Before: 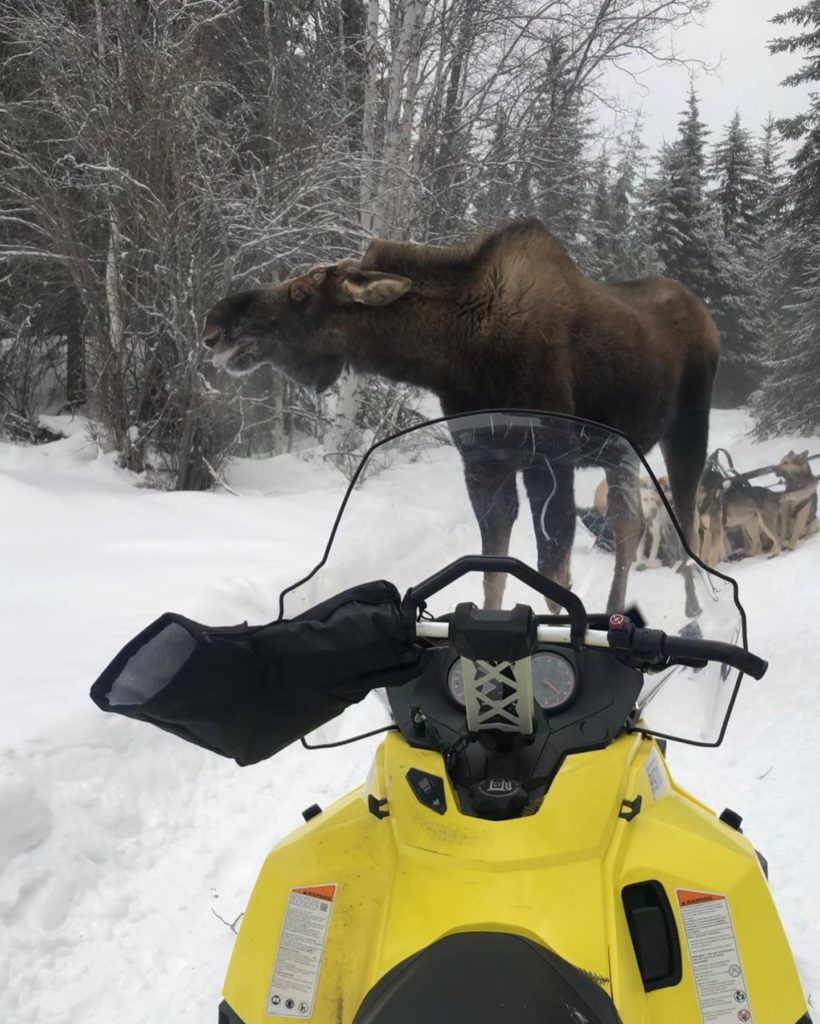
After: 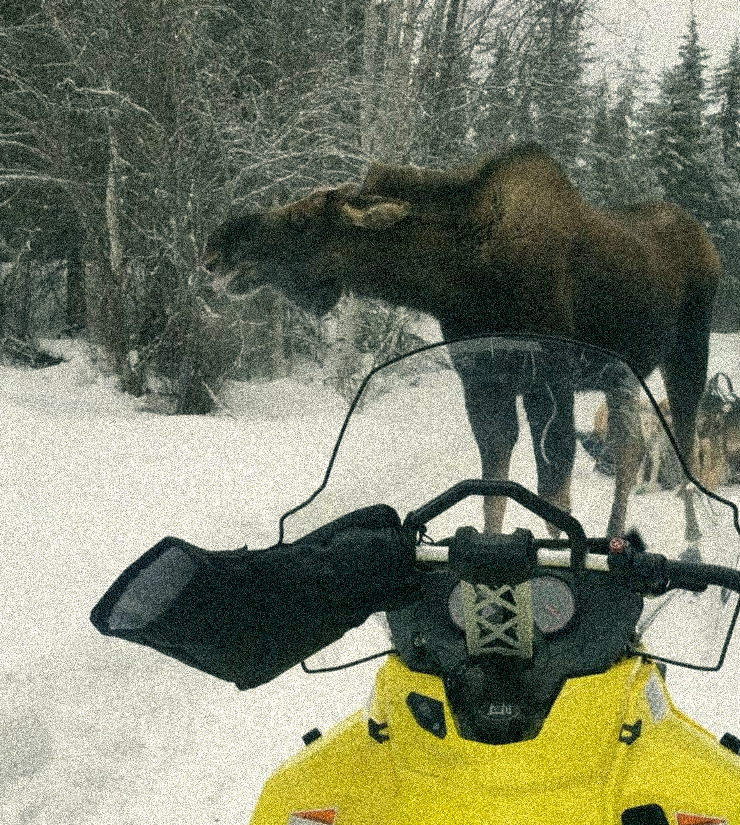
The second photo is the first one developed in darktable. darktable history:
color correction: highlights a* -0.482, highlights b* 9.48, shadows a* -9.48, shadows b* 0.803
crop: top 7.49%, right 9.717%, bottom 11.943%
grain: coarseness 3.75 ISO, strength 100%, mid-tones bias 0%
